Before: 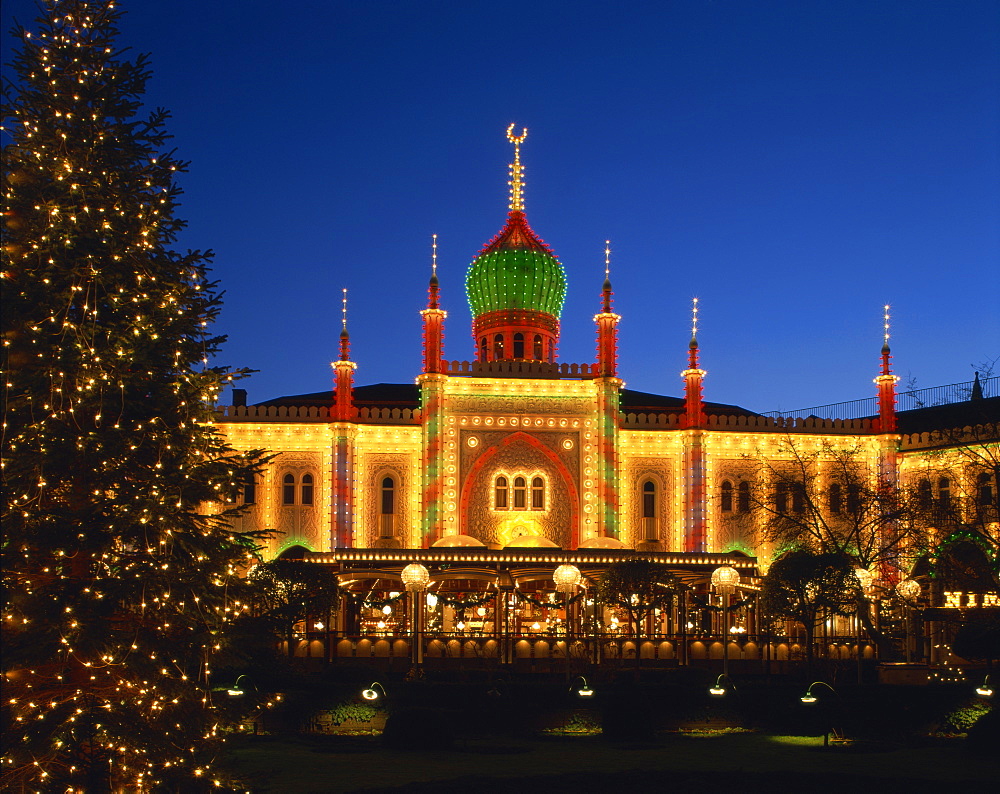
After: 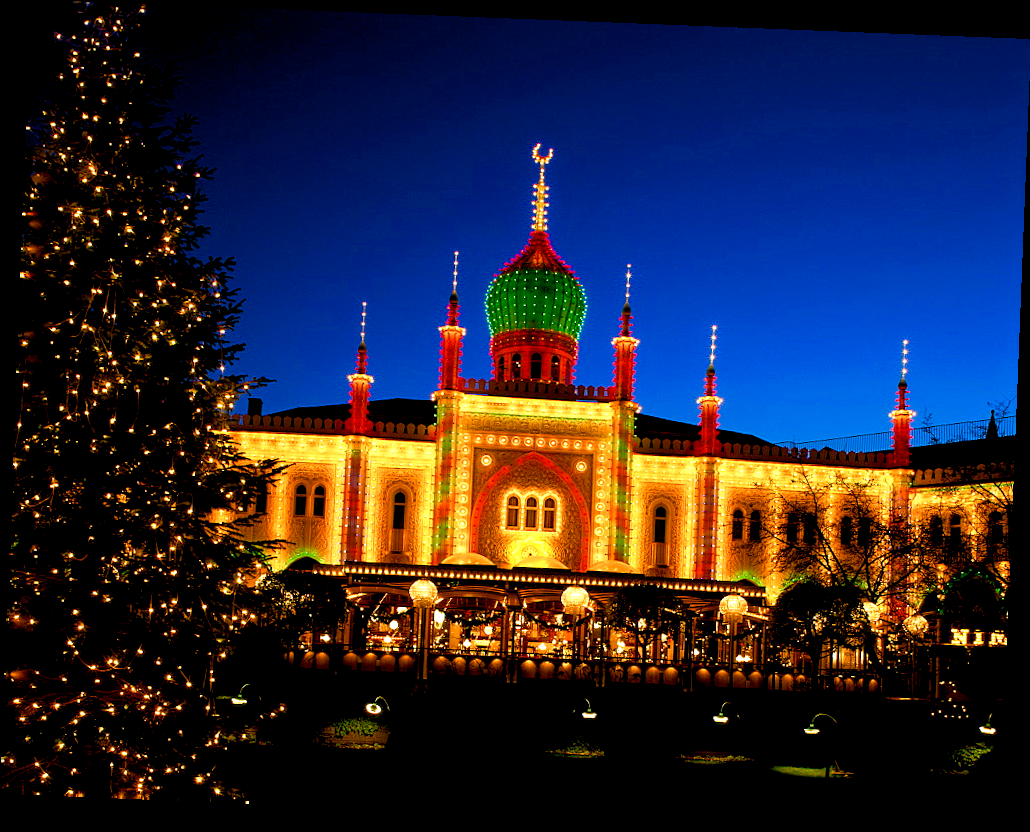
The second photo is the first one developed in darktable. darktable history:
color balance rgb: shadows lift › luminance -9.41%, highlights gain › luminance 17.6%, global offset › luminance -1.45%, perceptual saturation grading › highlights -17.77%, perceptual saturation grading › mid-tones 33.1%, perceptual saturation grading › shadows 50.52%, global vibrance 24.22%
rotate and perspective: rotation 2.27°, automatic cropping off
